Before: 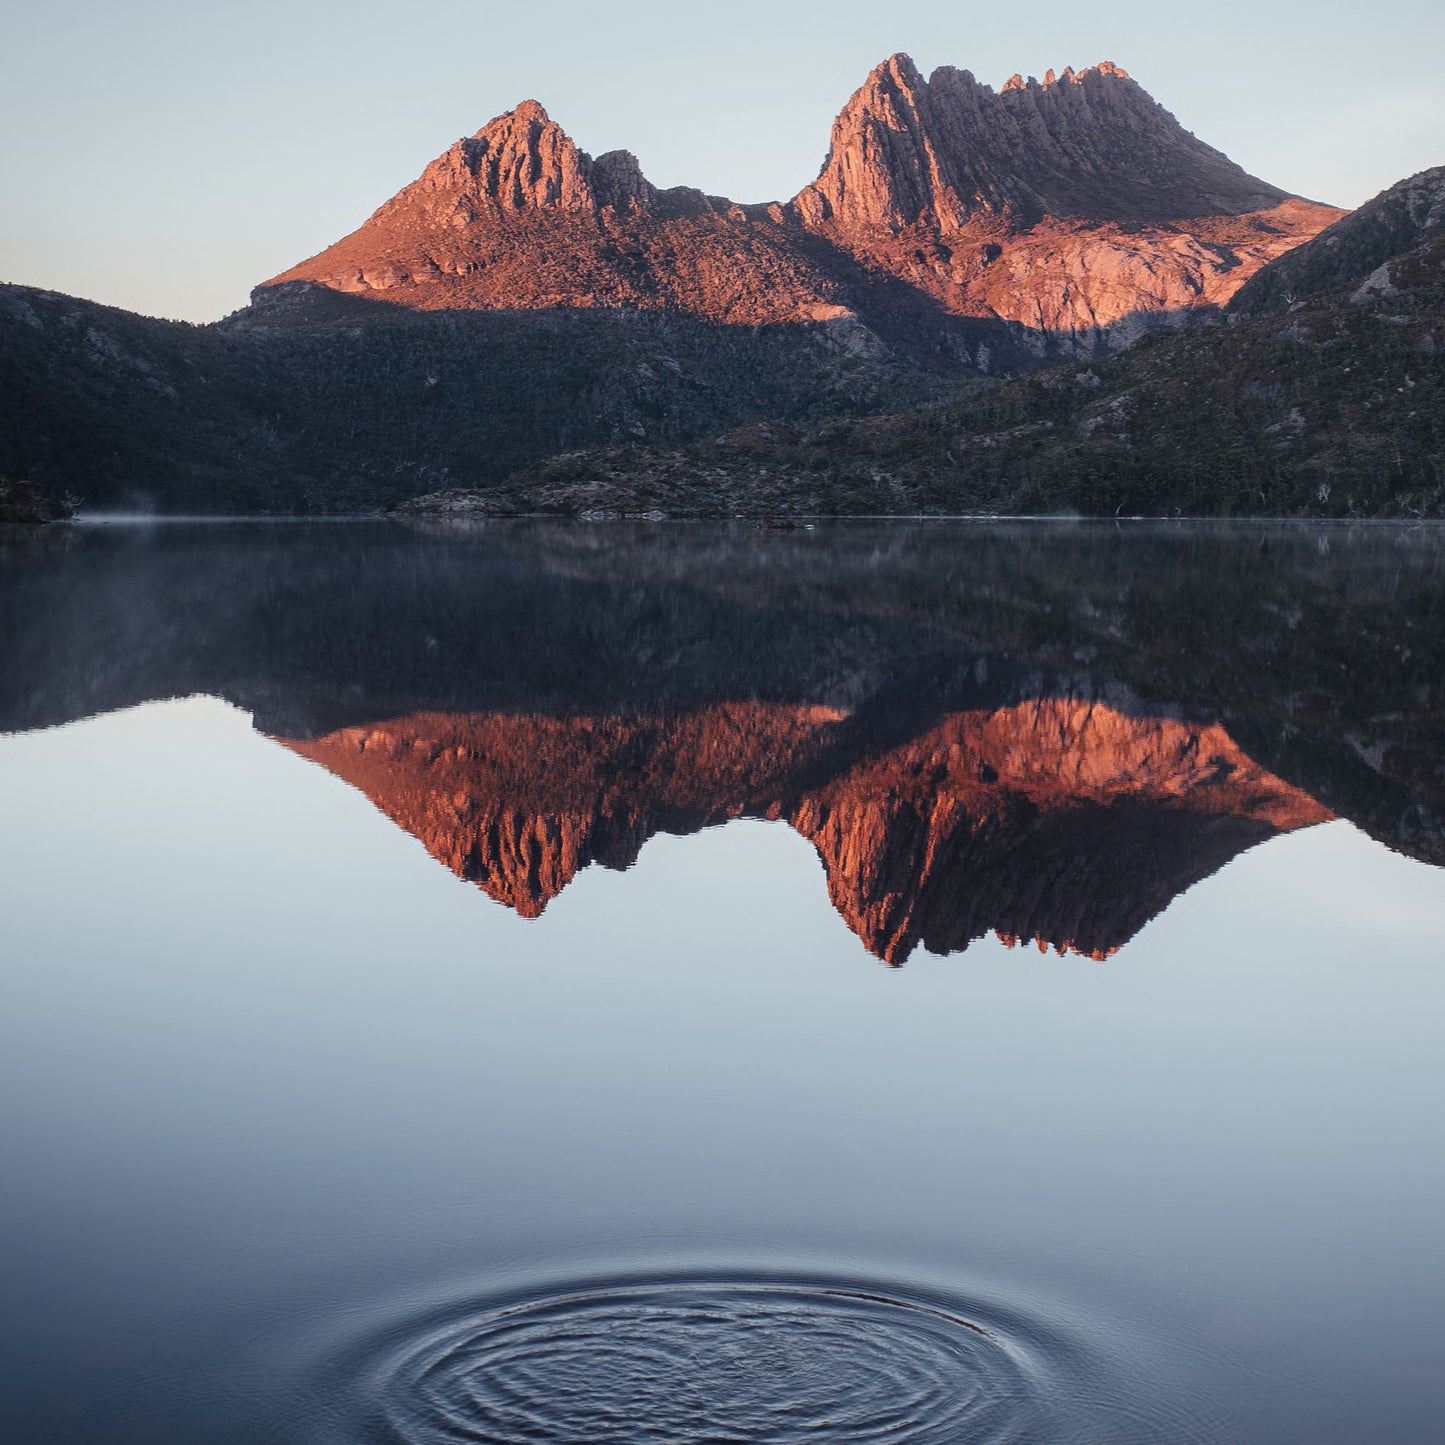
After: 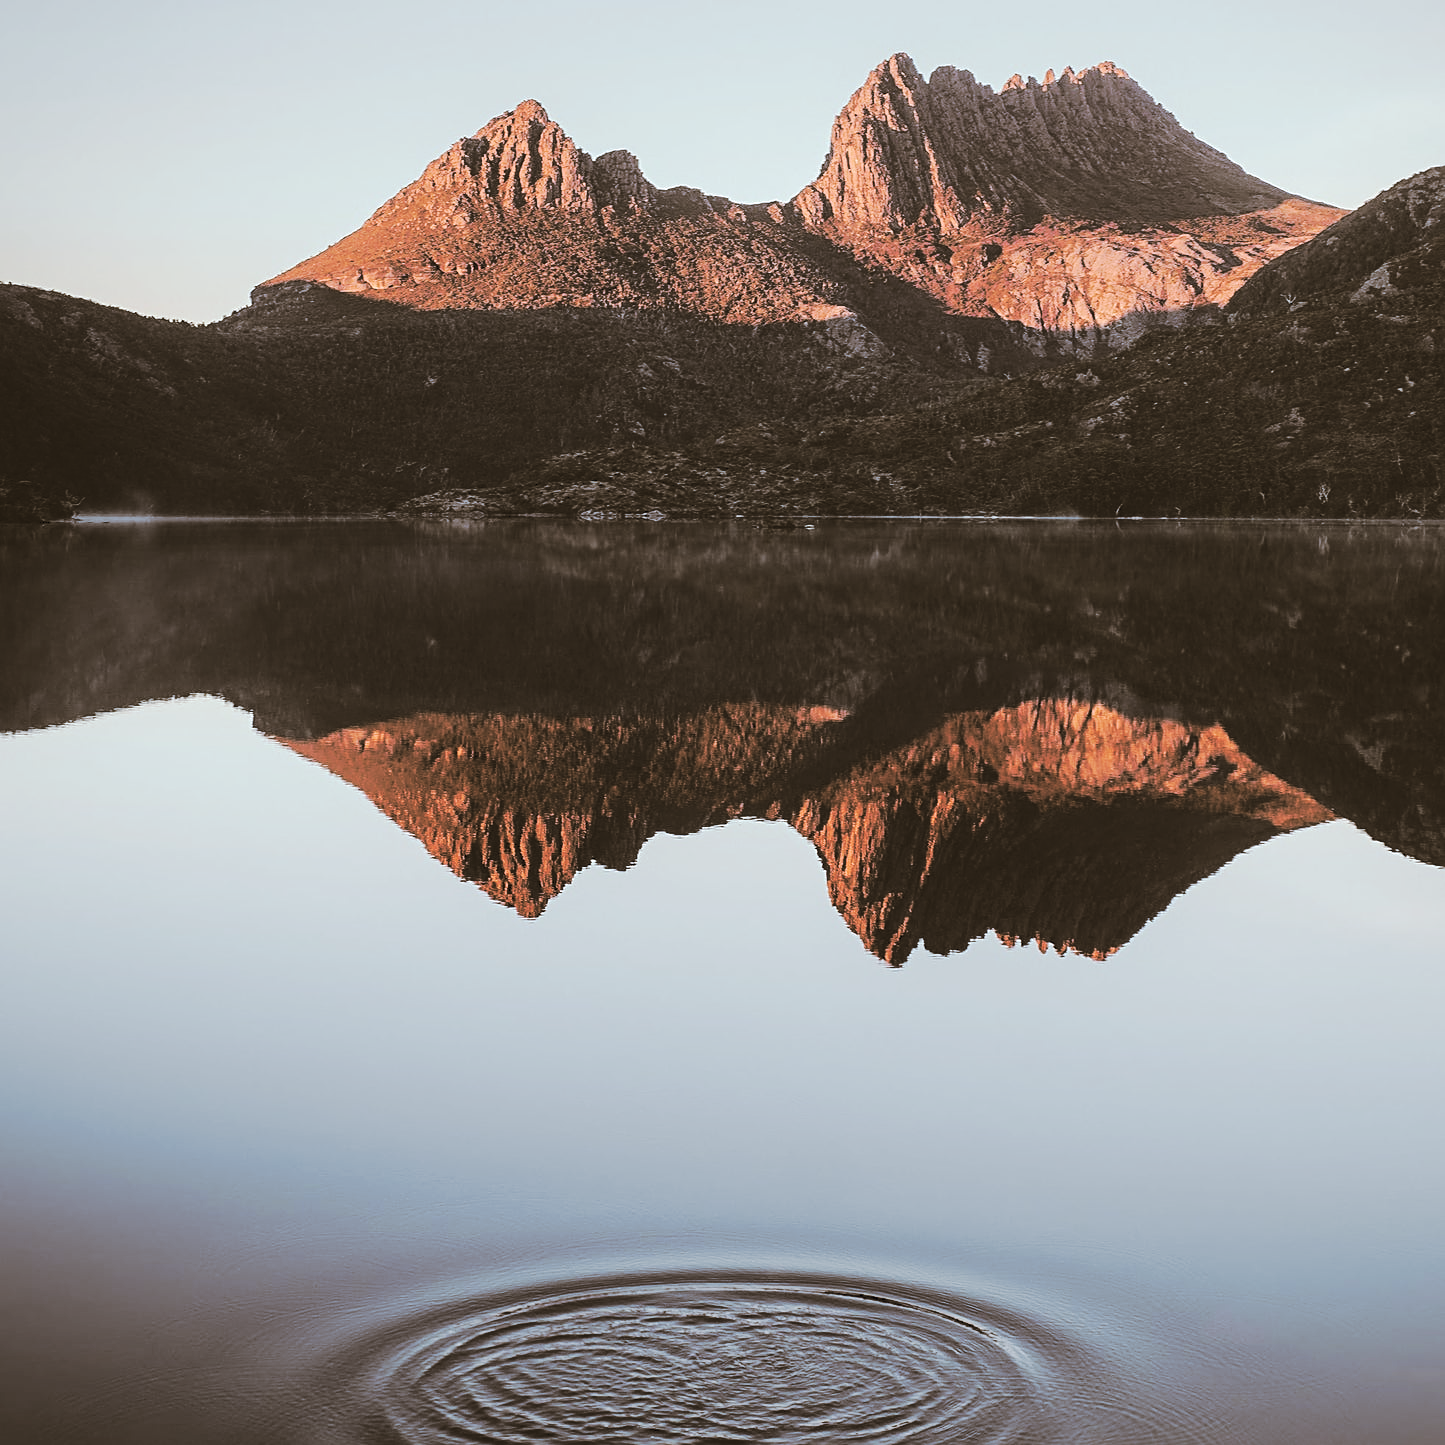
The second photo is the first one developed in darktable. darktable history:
split-toning: shadows › hue 37.98°, highlights › hue 185.58°, balance -55.261
sharpen: amount 0.478
tone curve: curves: ch0 [(0, 0) (0.003, 0.062) (0.011, 0.07) (0.025, 0.083) (0.044, 0.094) (0.069, 0.105) (0.1, 0.117) (0.136, 0.136) (0.177, 0.164) (0.224, 0.201) (0.277, 0.256) (0.335, 0.335) (0.399, 0.424) (0.468, 0.529) (0.543, 0.641) (0.623, 0.725) (0.709, 0.787) (0.801, 0.849) (0.898, 0.917) (1, 1)], preserve colors none
